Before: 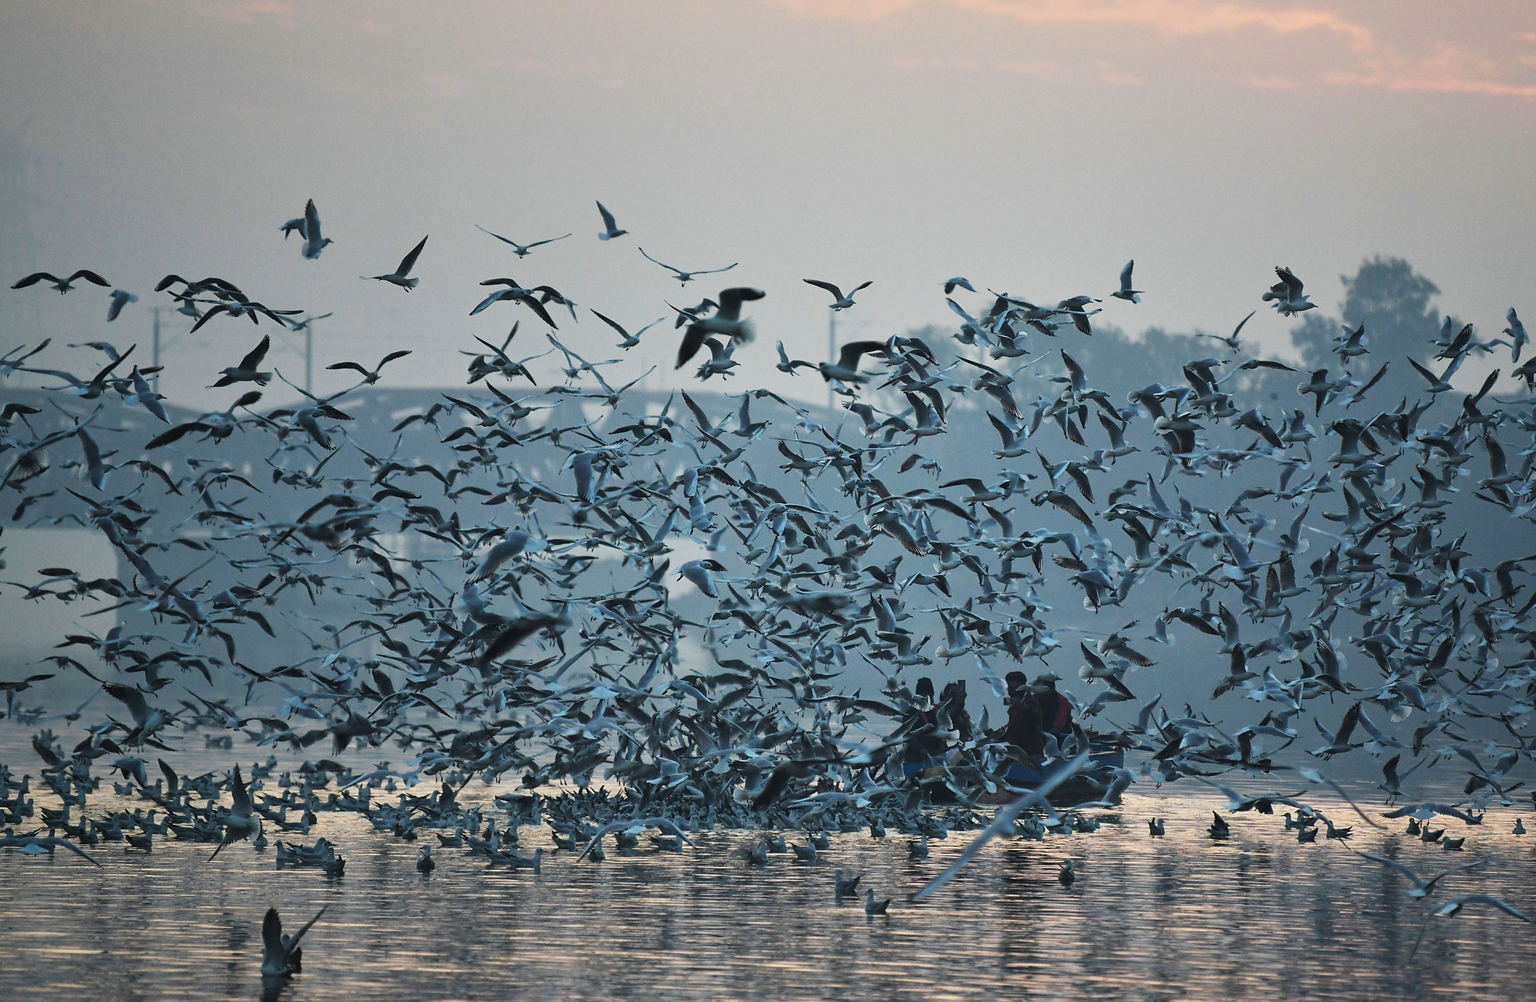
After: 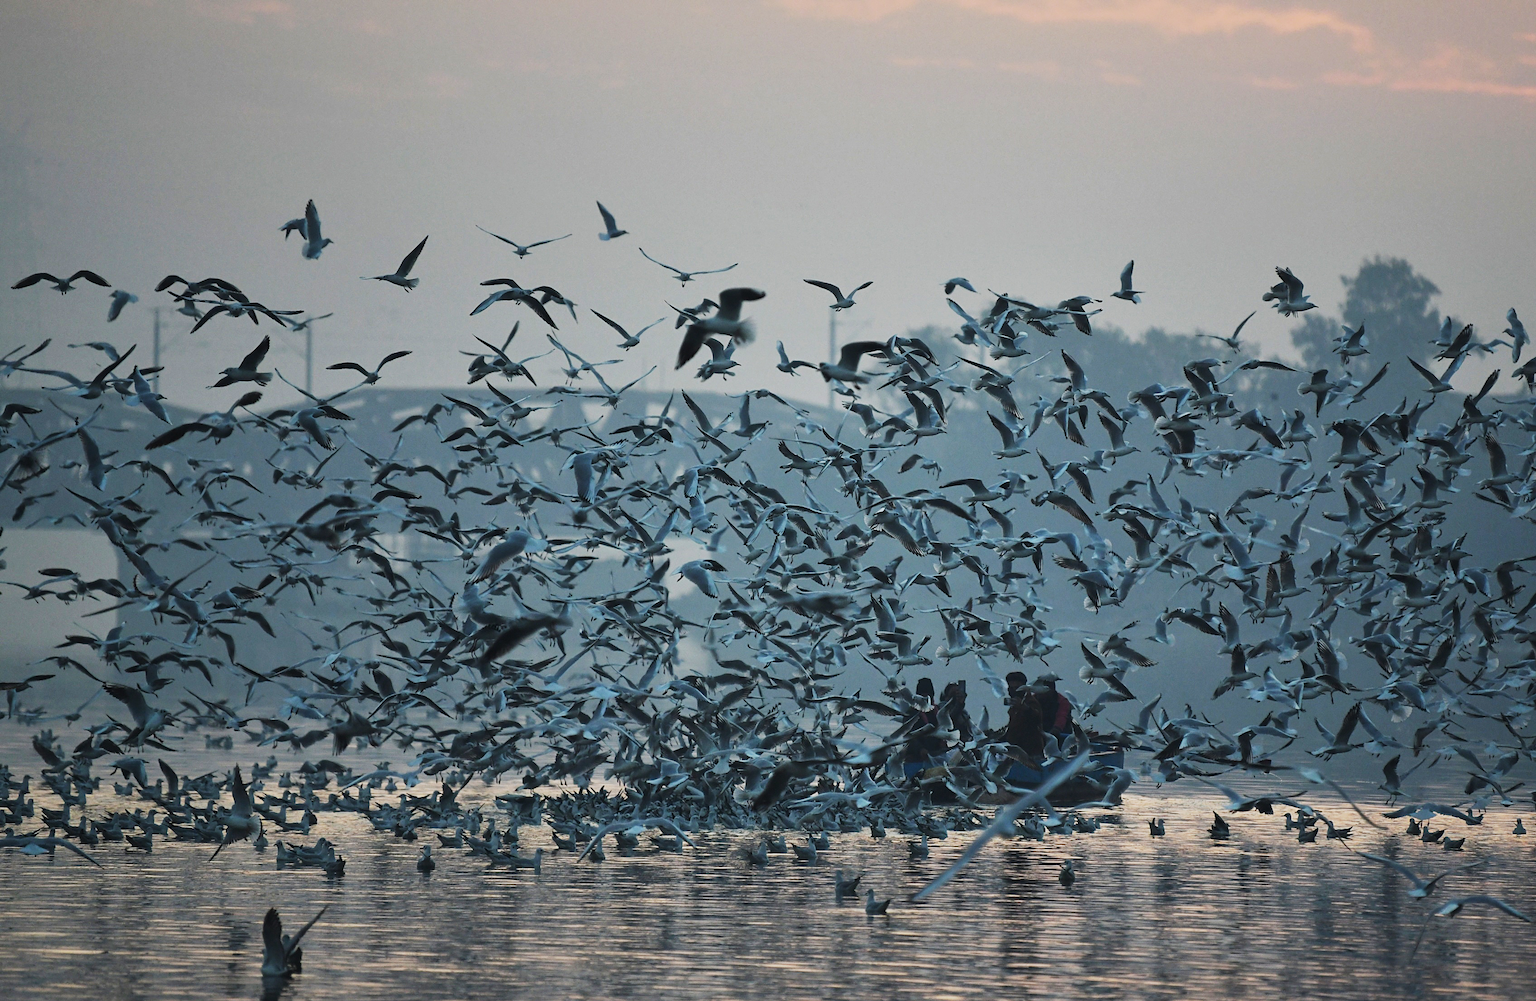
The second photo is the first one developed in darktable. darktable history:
exposure: exposure -0.14 EV, compensate exposure bias true, compensate highlight preservation false
